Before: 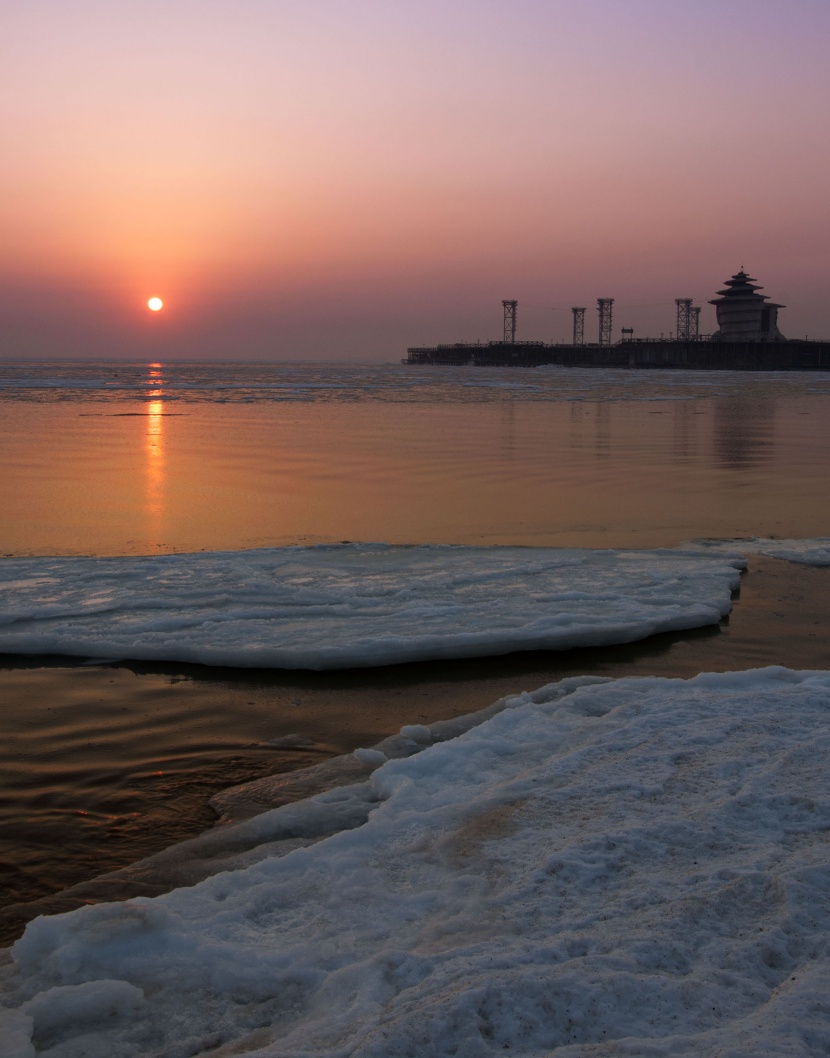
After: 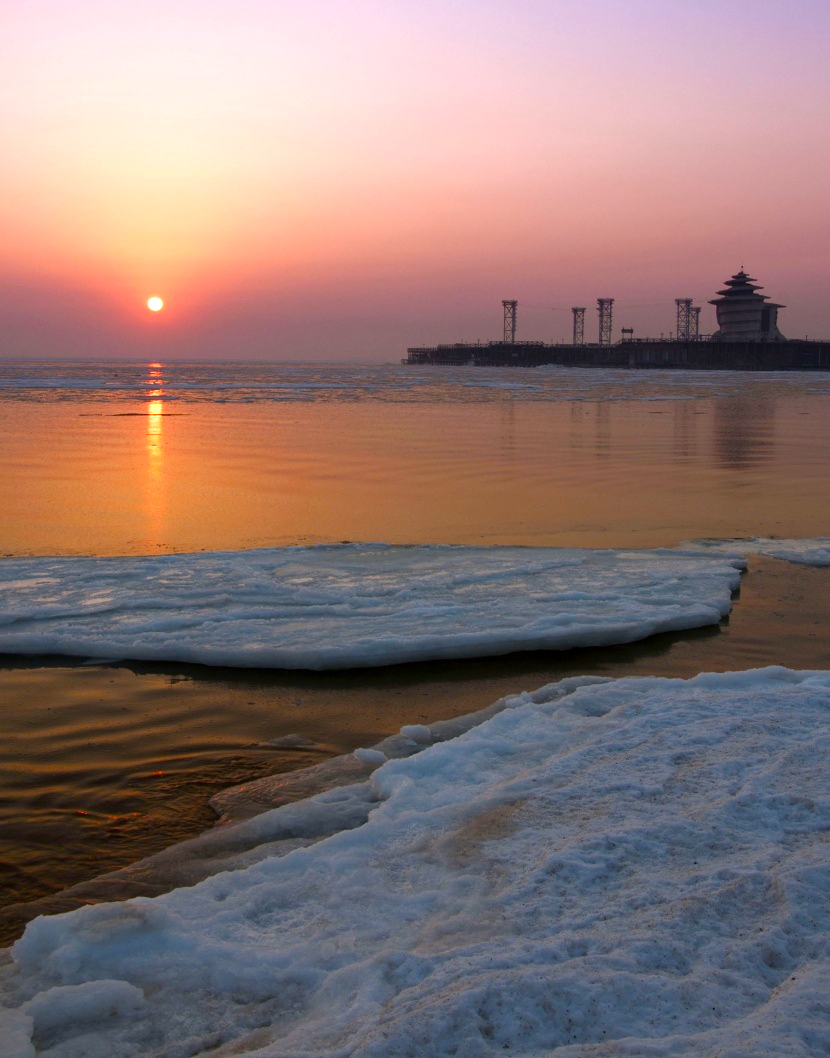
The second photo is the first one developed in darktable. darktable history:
exposure: exposure 0.657 EV, compensate highlight preservation false
color balance rgb: perceptual saturation grading › global saturation 34.991%, perceptual saturation grading › highlights -29.91%, perceptual saturation grading › shadows 34.942%
